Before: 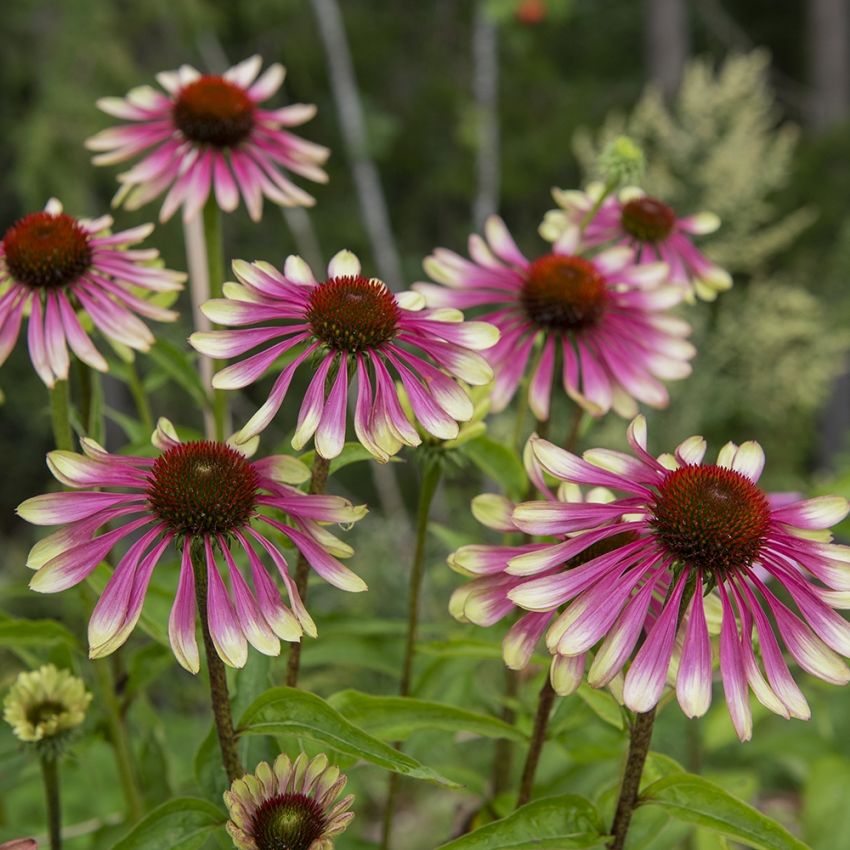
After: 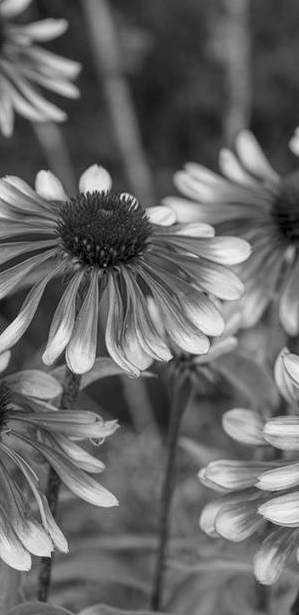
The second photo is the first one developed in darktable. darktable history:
monochrome: a 32, b 64, size 2.3
crop and rotate: left 29.476%, top 10.214%, right 35.32%, bottom 17.333%
rotate and perspective: automatic cropping original format, crop left 0, crop top 0
shadows and highlights: shadows 37.27, highlights -28.18, soften with gaussian
color correction: highlights a* -20.08, highlights b* 9.8, shadows a* -20.4, shadows b* -10.76
local contrast: highlights 99%, shadows 86%, detail 160%, midtone range 0.2
